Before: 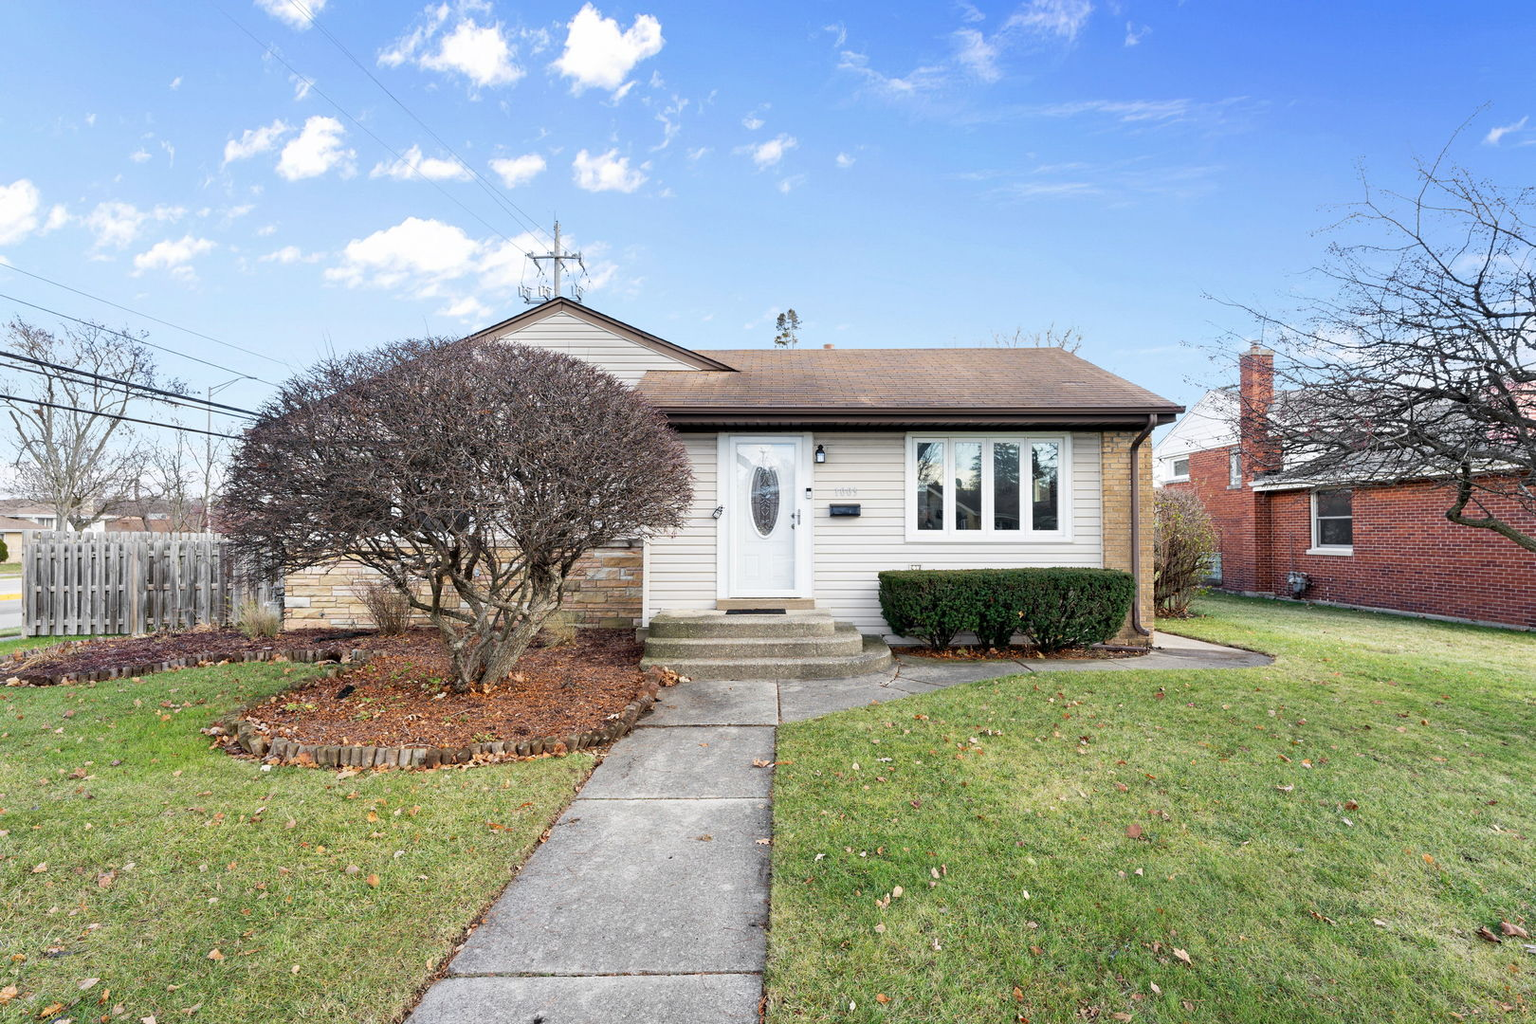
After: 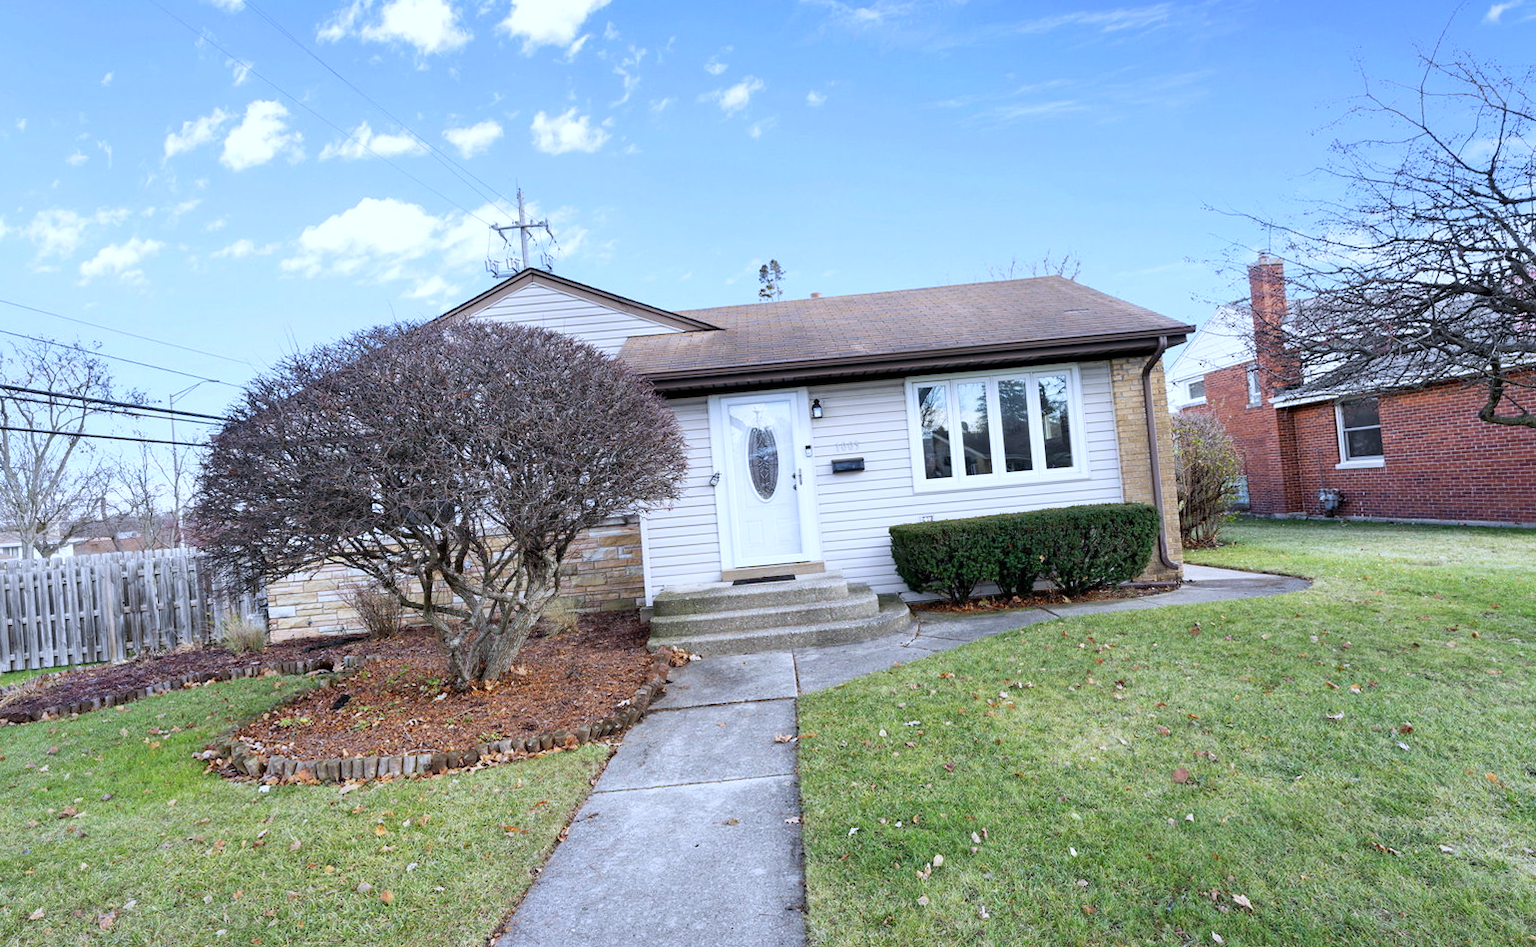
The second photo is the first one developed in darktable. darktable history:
white balance: red 0.948, green 1.02, blue 1.176
rotate and perspective: rotation -5°, crop left 0.05, crop right 0.952, crop top 0.11, crop bottom 0.89
